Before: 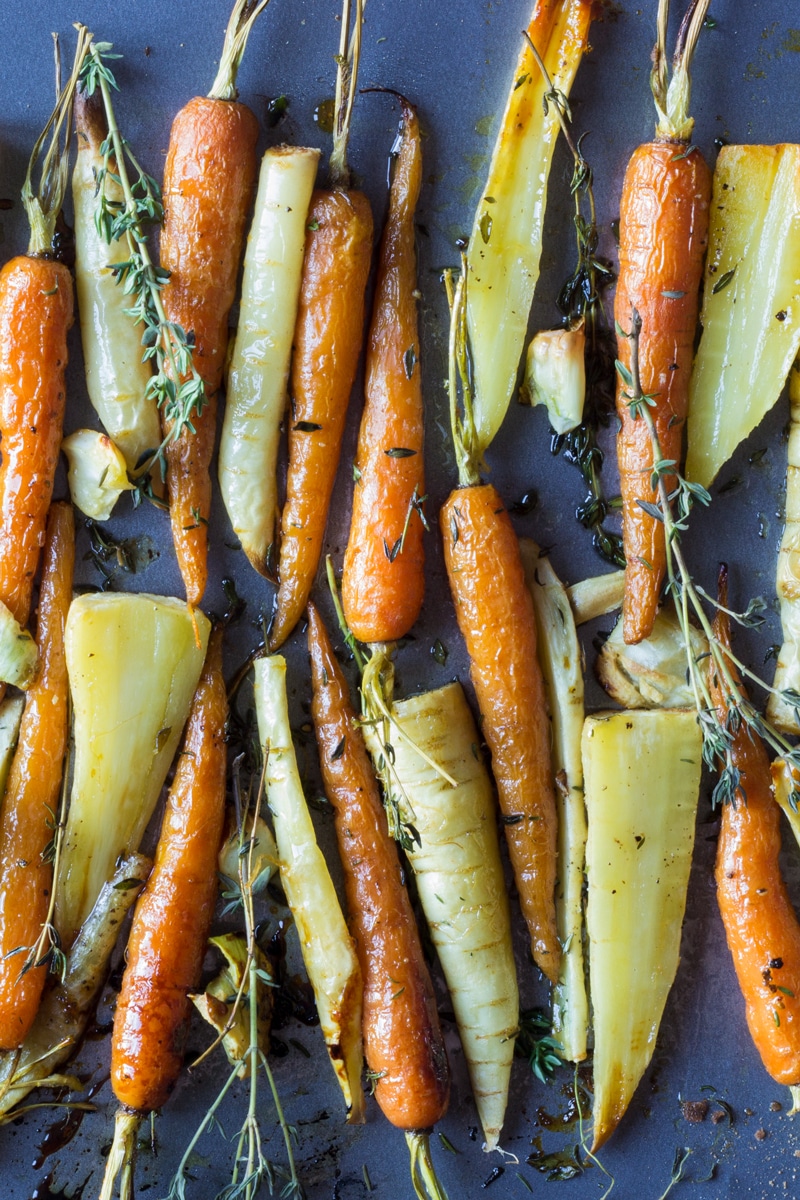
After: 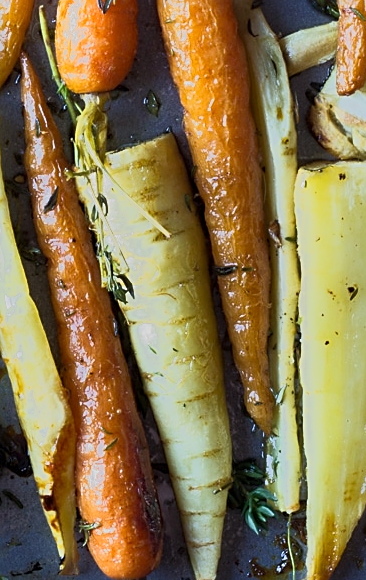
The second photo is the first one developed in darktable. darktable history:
sharpen: on, module defaults
crop: left 35.976%, top 45.819%, right 18.162%, bottom 5.807%
tone equalizer: -7 EV -0.63 EV, -6 EV 1 EV, -5 EV -0.45 EV, -4 EV 0.43 EV, -3 EV 0.41 EV, -2 EV 0.15 EV, -1 EV -0.15 EV, +0 EV -0.39 EV, smoothing diameter 25%, edges refinement/feathering 10, preserve details guided filter
